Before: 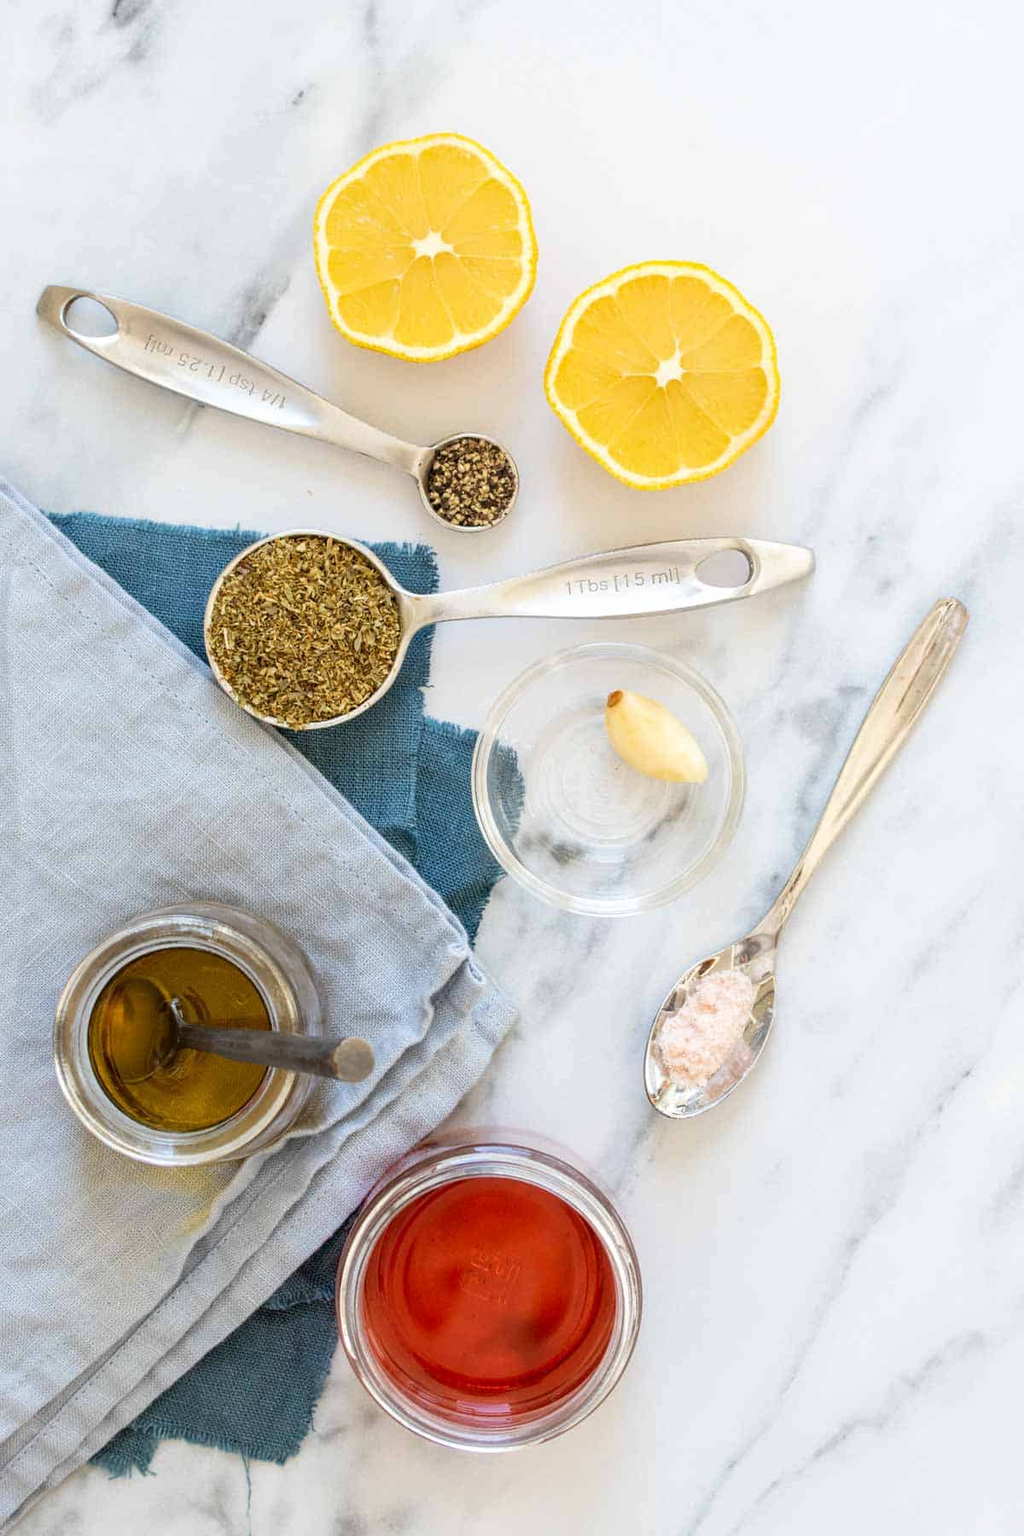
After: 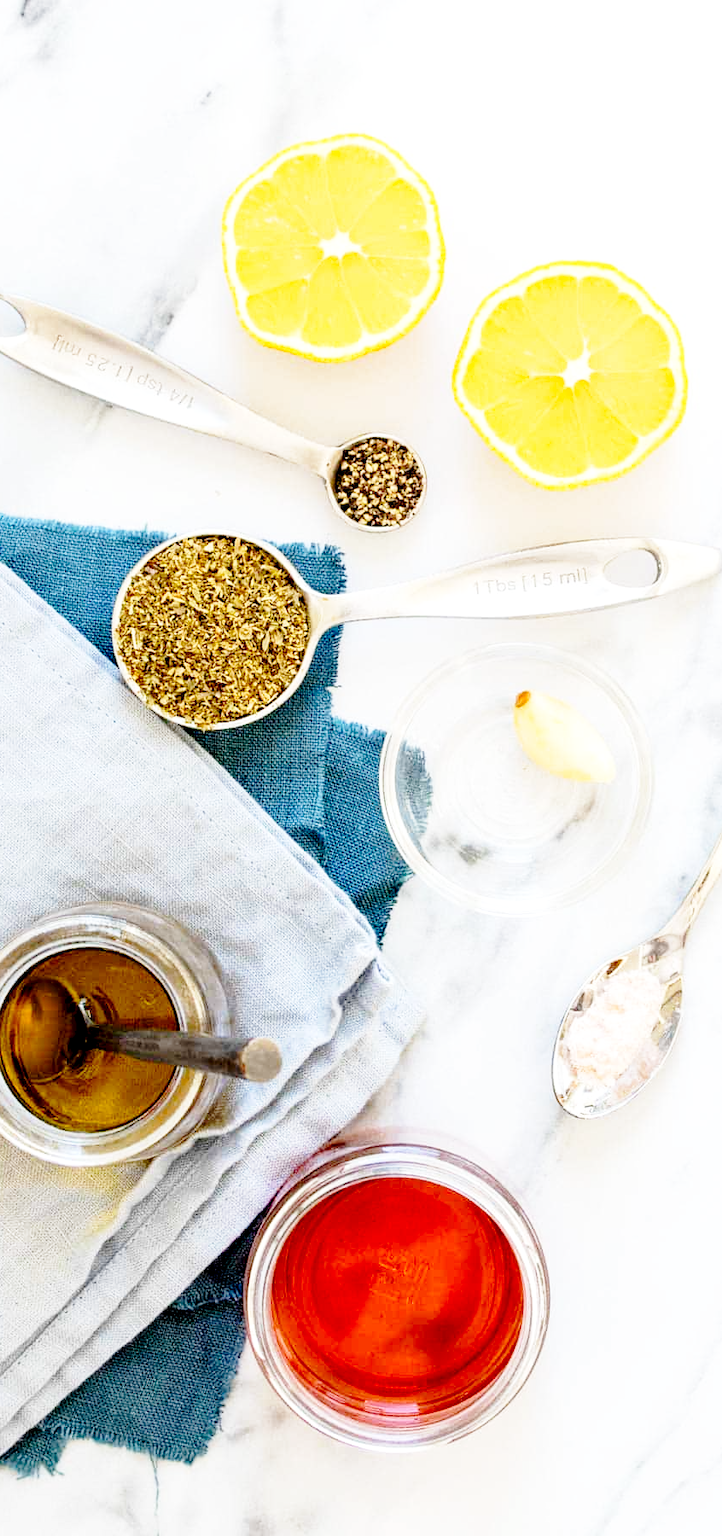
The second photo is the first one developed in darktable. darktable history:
crop and rotate: left 9.053%, right 20.291%
tone equalizer: on, module defaults
exposure: black level correction 0.024, exposure 0.18 EV, compensate highlight preservation false
color zones: curves: ch1 [(0, 0.469) (0.001, 0.469) (0.12, 0.446) (0.248, 0.469) (0.5, 0.5) (0.748, 0.5) (0.999, 0.469) (1, 0.469)]
base curve: curves: ch0 [(0, 0) (0.028, 0.03) (0.121, 0.232) (0.46, 0.748) (0.859, 0.968) (1, 1)], preserve colors none
